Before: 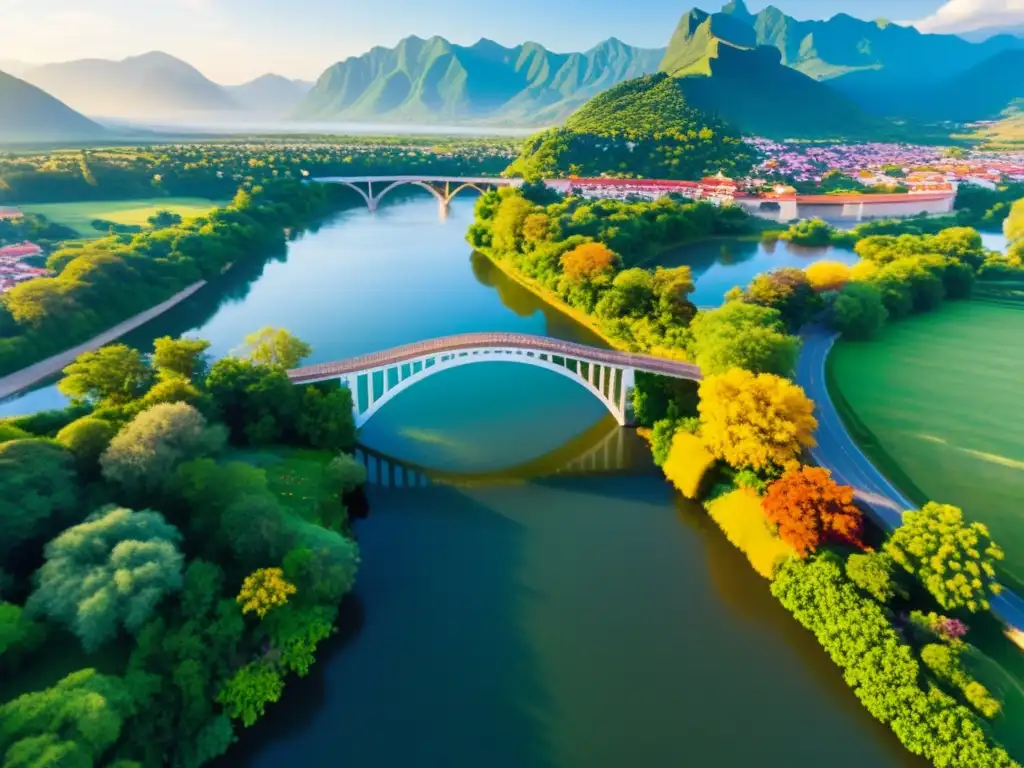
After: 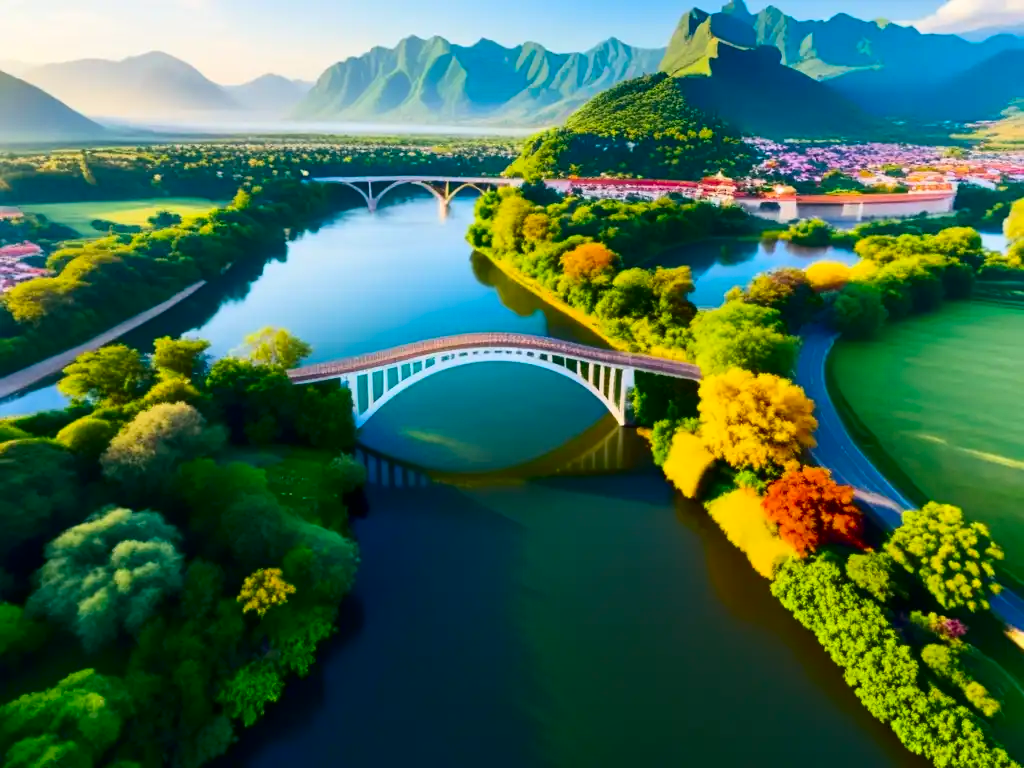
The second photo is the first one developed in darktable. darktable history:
tone equalizer: on, module defaults
contrast brightness saturation: contrast 0.186, brightness -0.108, saturation 0.212
